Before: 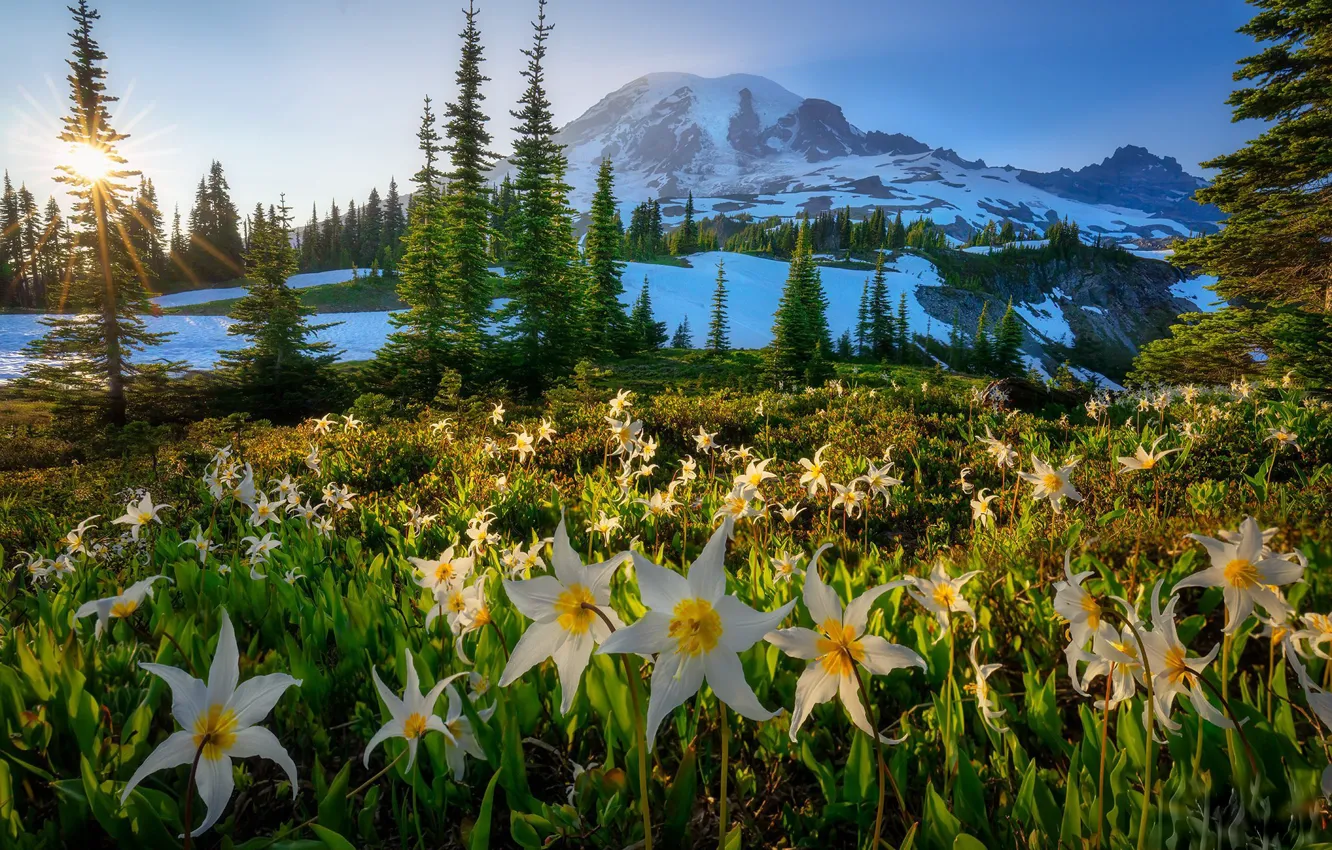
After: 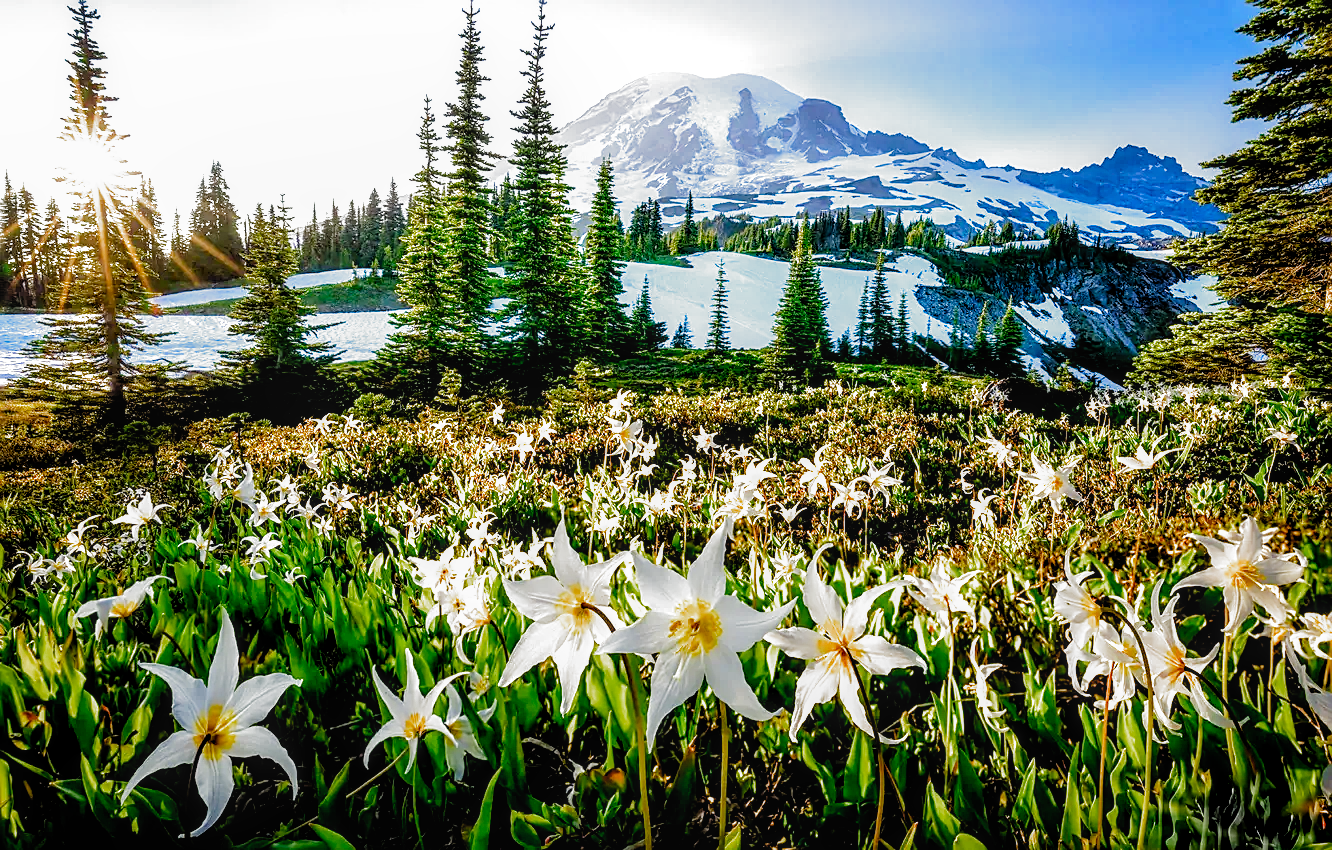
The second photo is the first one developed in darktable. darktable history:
local contrast: on, module defaults
exposure: black level correction 0, exposure 1.184 EV, compensate exposure bias true, compensate highlight preservation false
sharpen: amount 0.596
filmic rgb: black relative exposure -3.67 EV, white relative exposure 2.44 EV, hardness 3.29, add noise in highlights 0, preserve chrominance no, color science v3 (2019), use custom middle-gray values true, contrast in highlights soft
